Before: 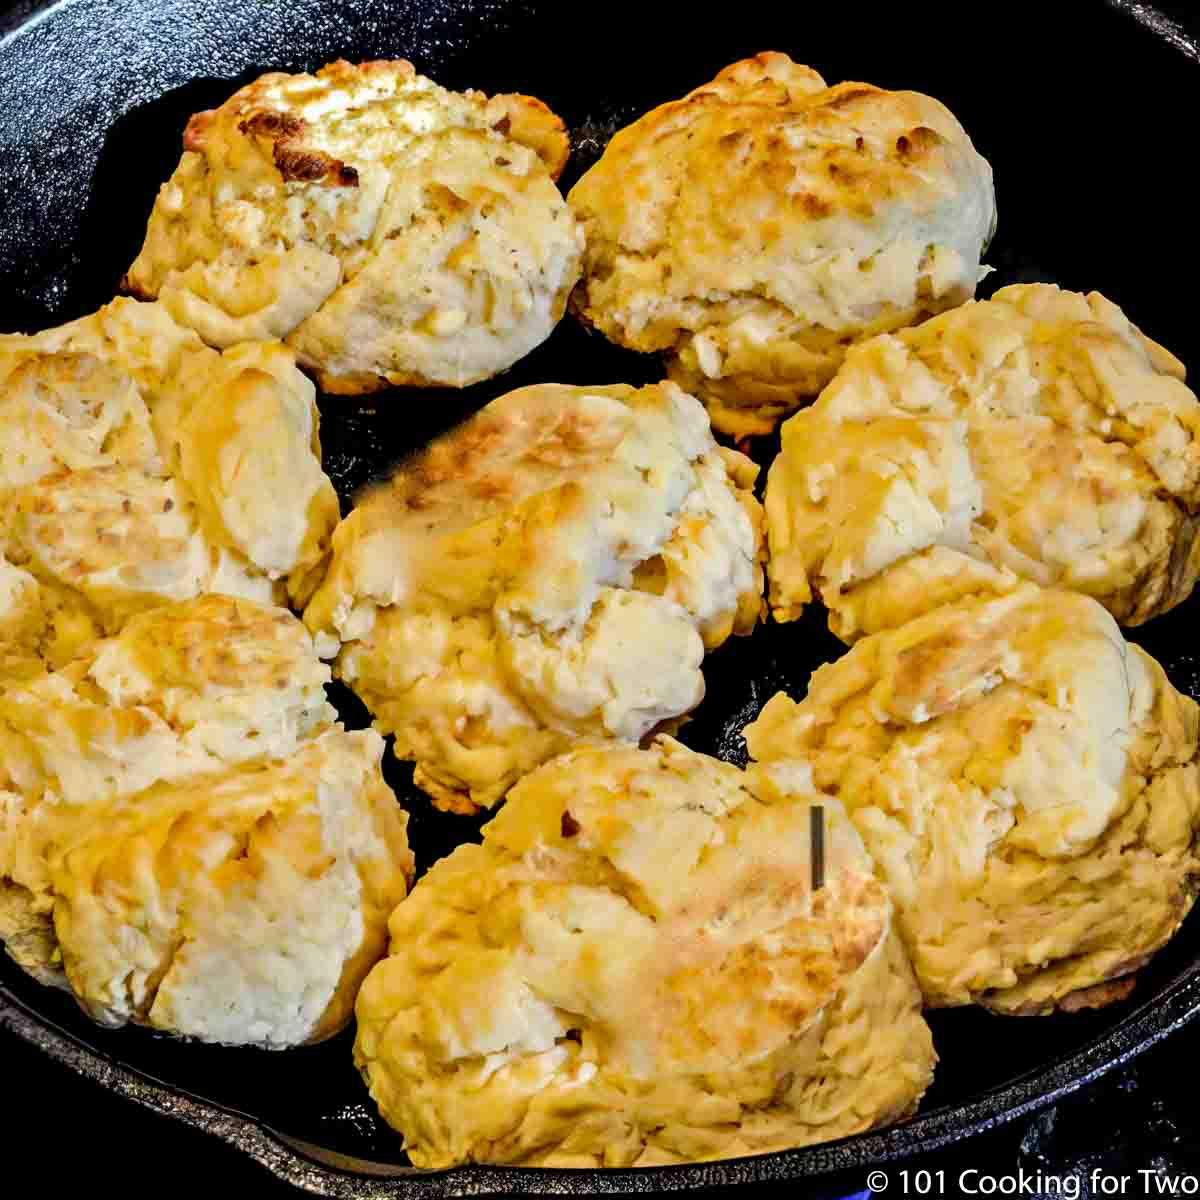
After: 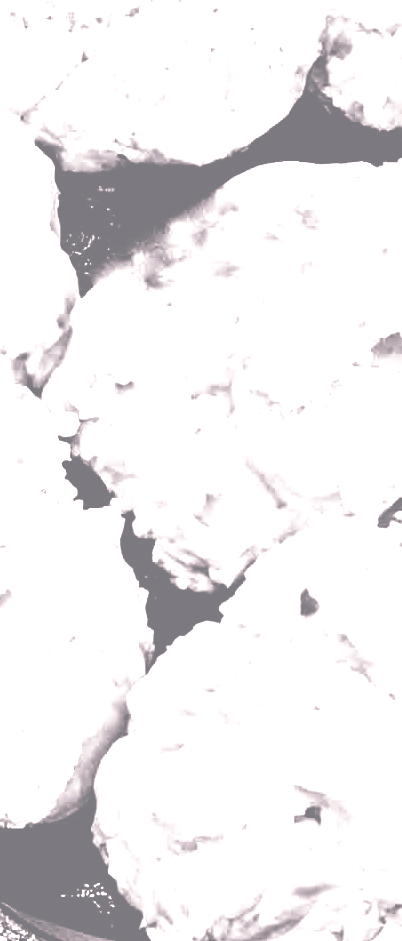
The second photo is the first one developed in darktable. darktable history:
crop and rotate: left 21.77%, top 18.528%, right 44.676%, bottom 2.997%
white balance: red 0.926, green 1.003, blue 1.133
tone curve: curves: ch0 [(0.003, 0) (0.066, 0.023) (0.154, 0.082) (0.281, 0.221) (0.405, 0.389) (0.517, 0.553) (0.716, 0.743) (0.822, 0.882) (1, 1)]; ch1 [(0, 0) (0.164, 0.115) (0.337, 0.332) (0.39, 0.398) (0.464, 0.461) (0.501, 0.5) (0.521, 0.526) (0.571, 0.606) (0.656, 0.677) (0.723, 0.731) (0.811, 0.796) (1, 1)]; ch2 [(0, 0) (0.337, 0.382) (0.464, 0.476) (0.501, 0.502) (0.527, 0.54) (0.556, 0.567) (0.575, 0.606) (0.659, 0.736) (1, 1)], color space Lab, independent channels, preserve colors none
contrast brightness saturation: contrast 0.1, saturation -0.3
colorize: hue 25.2°, saturation 83%, source mix 82%, lightness 79%, version 1
color balance rgb: linear chroma grading › global chroma 15%, perceptual saturation grading › global saturation 30%
split-toning: shadows › hue 201.6°, shadows › saturation 0.16, highlights › hue 50.4°, highlights › saturation 0.2, balance -49.9
